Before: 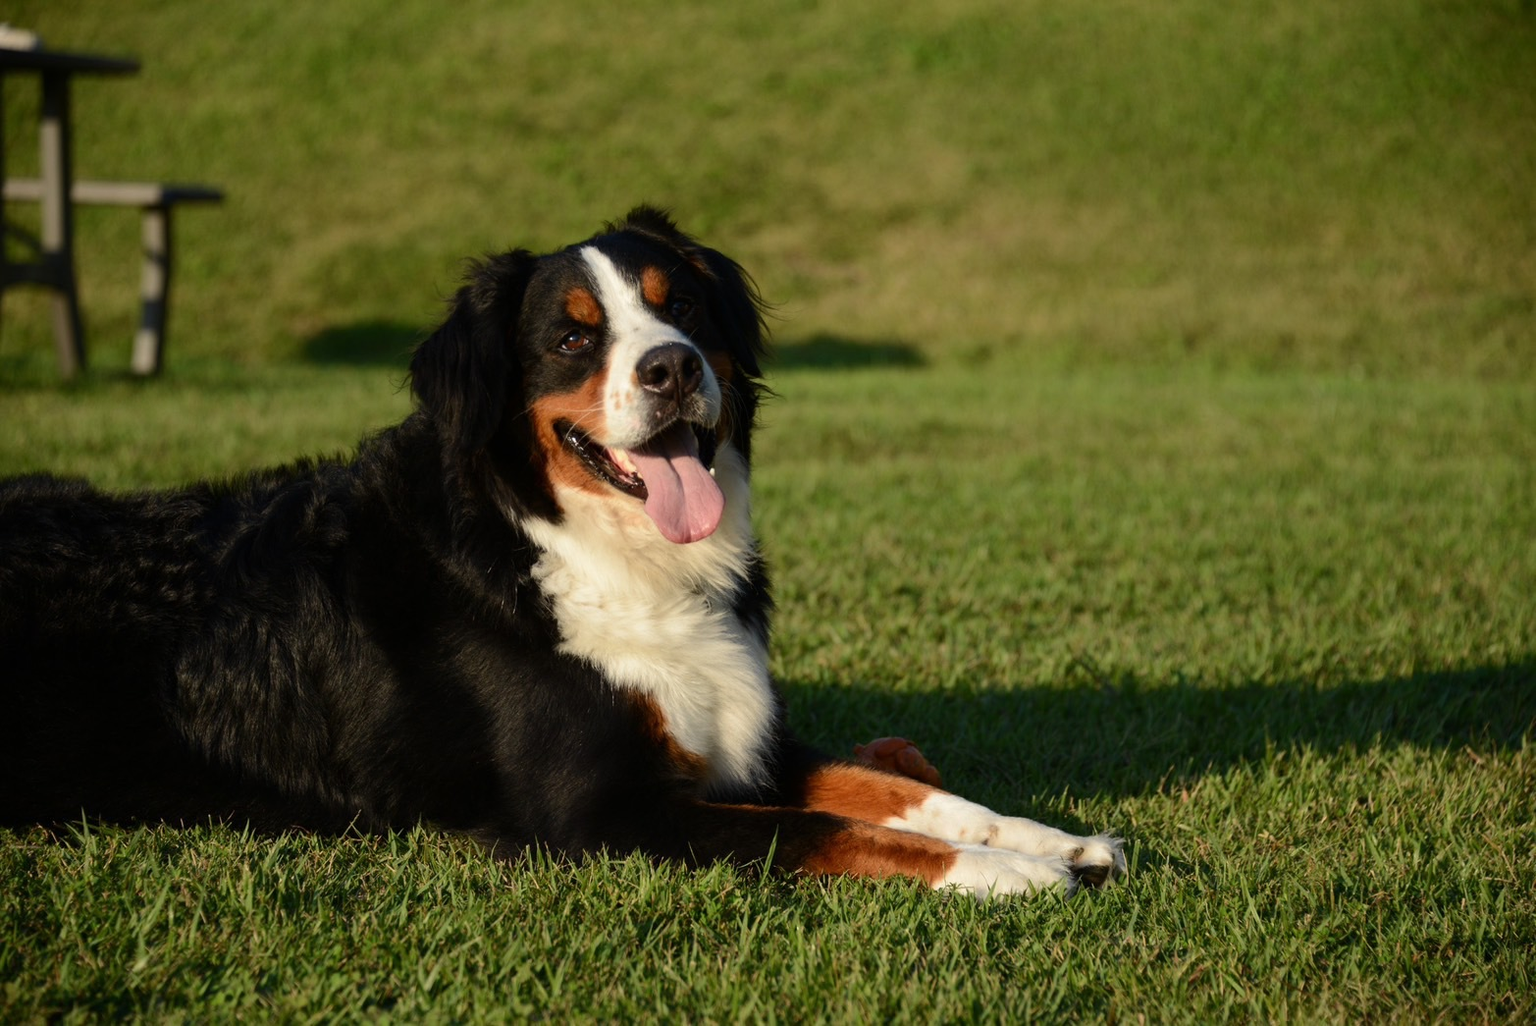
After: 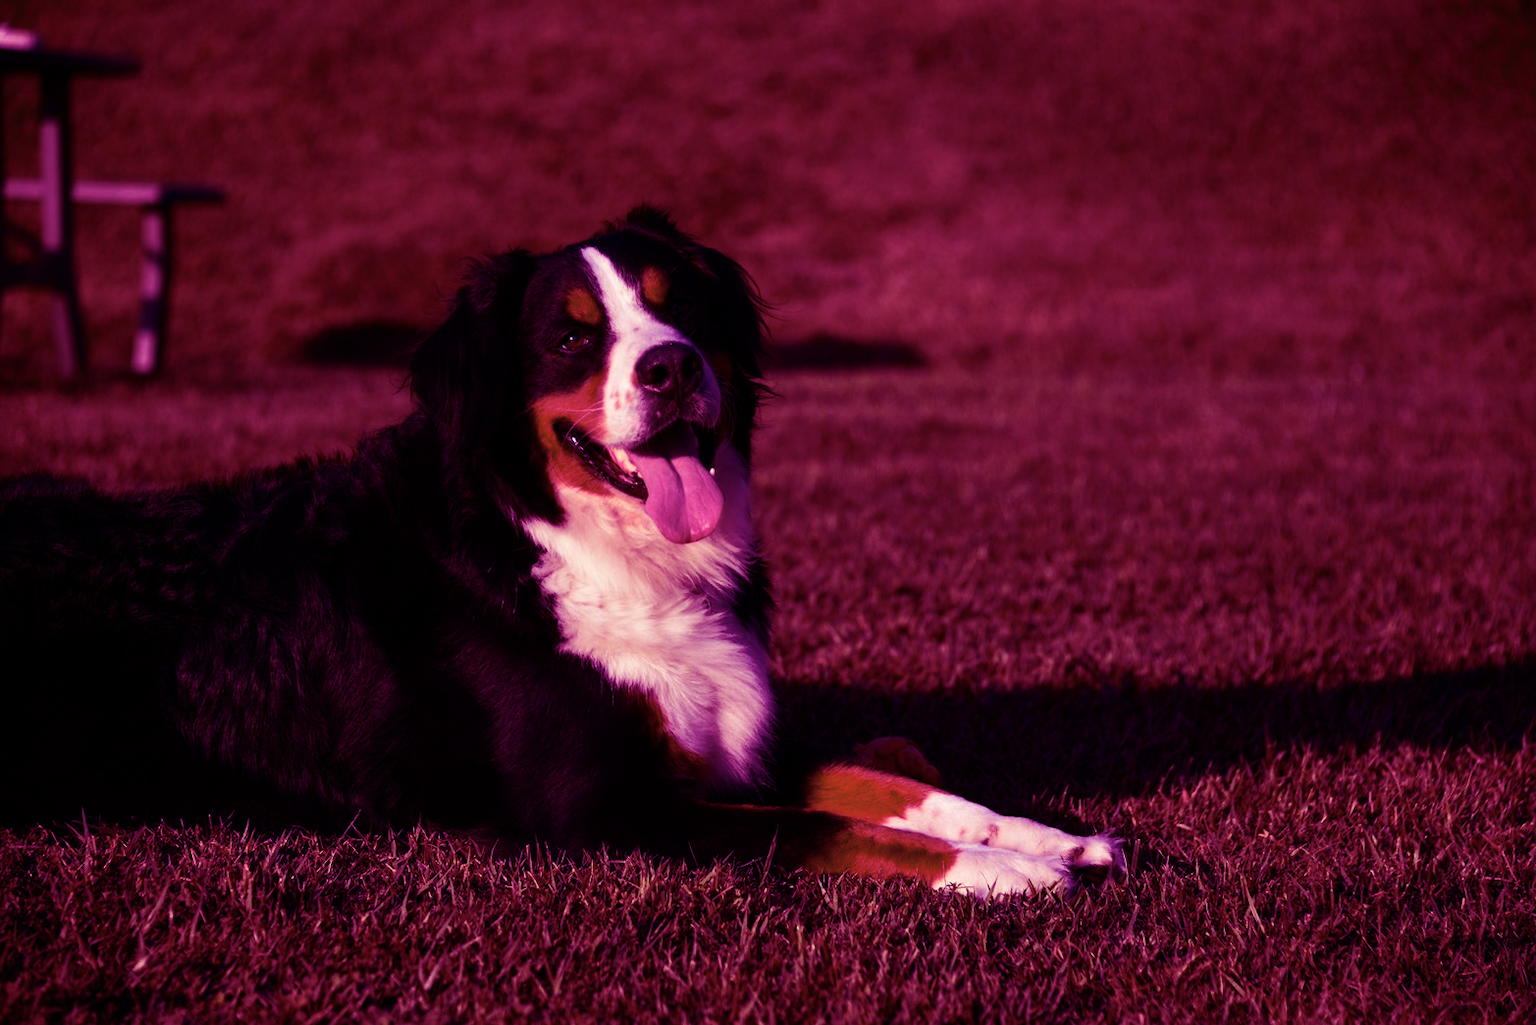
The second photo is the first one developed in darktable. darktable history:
contrast brightness saturation: contrast 0.1, saturation -0.3
color balance: mode lift, gamma, gain (sRGB), lift [1, 1, 0.101, 1]
shadows and highlights: radius 125.46, shadows 30.51, highlights -30.51, low approximation 0.01, soften with gaussian
color balance rgb: linear chroma grading › global chroma 15%, perceptual saturation grading › global saturation 30%
